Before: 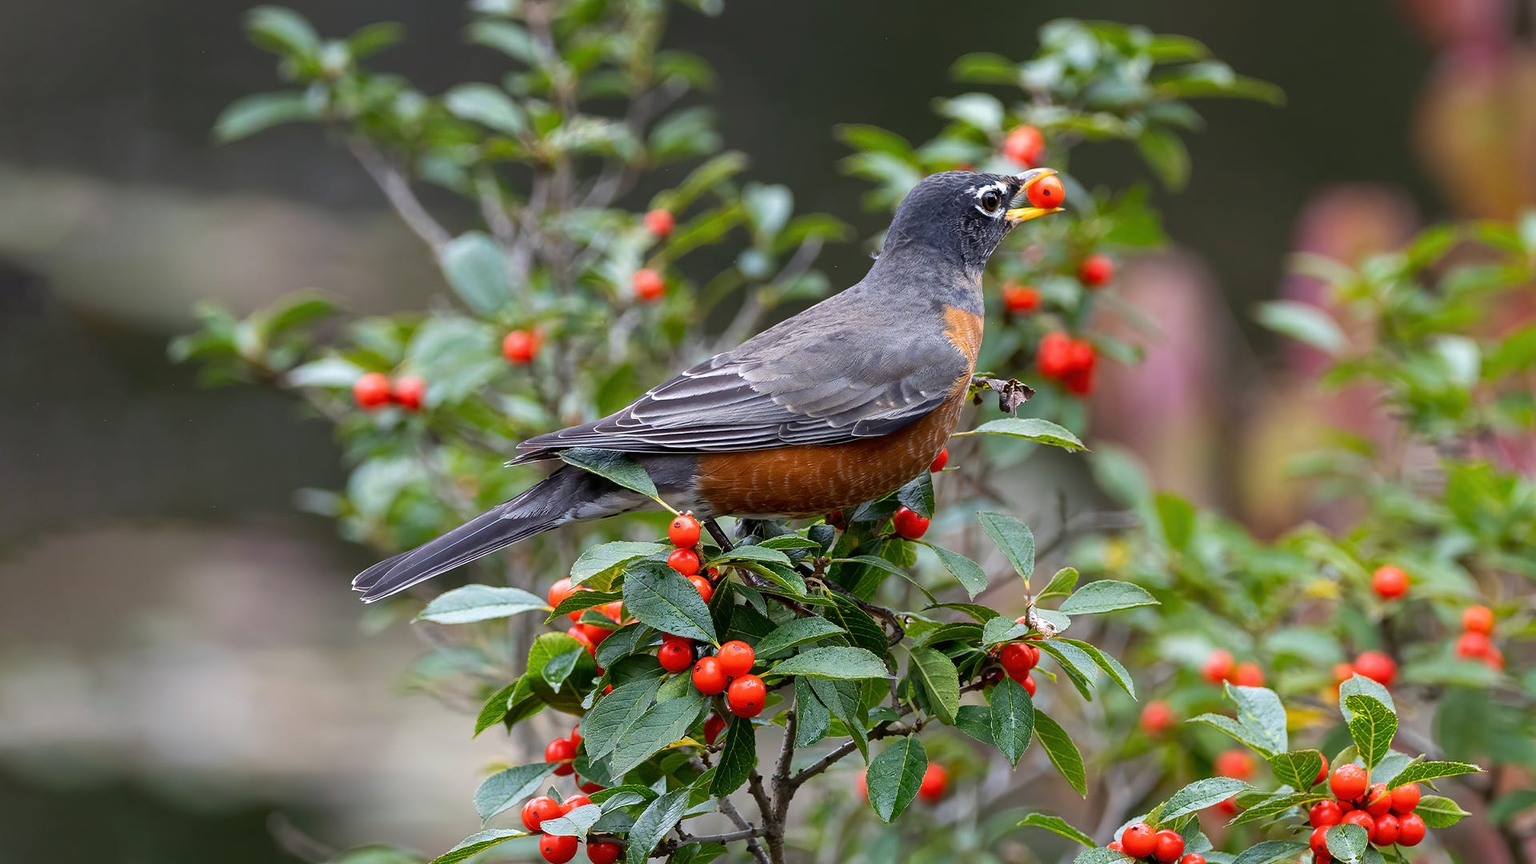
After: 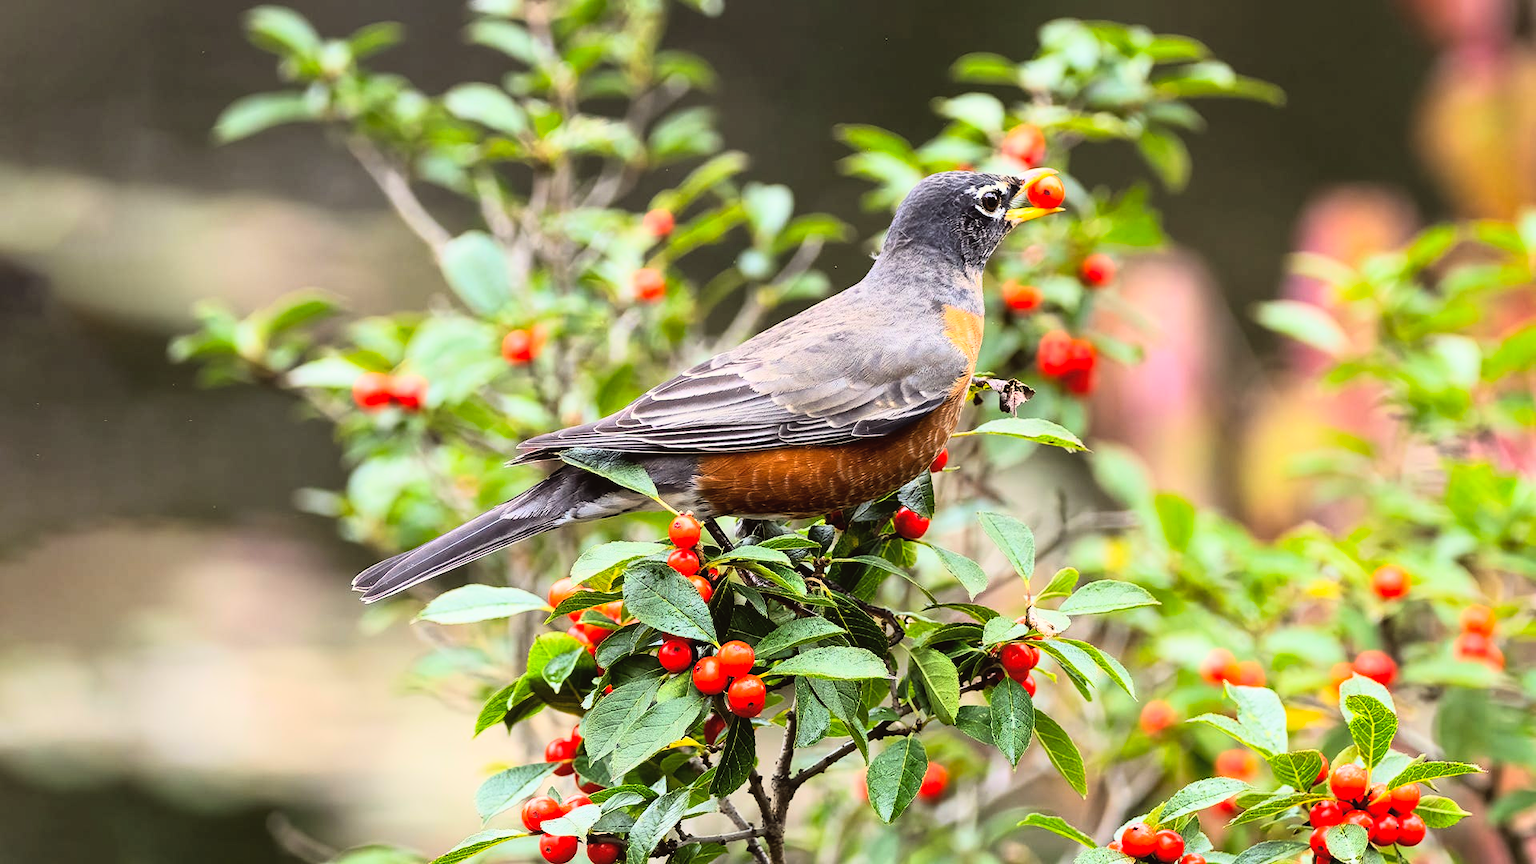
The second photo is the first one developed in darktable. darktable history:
color balance: lift [1.005, 1.002, 0.998, 0.998], gamma [1, 1.021, 1.02, 0.979], gain [0.923, 1.066, 1.056, 0.934]
rgb curve: curves: ch0 [(0, 0) (0.21, 0.15) (0.24, 0.21) (0.5, 0.75) (0.75, 0.96) (0.89, 0.99) (1, 1)]; ch1 [(0, 0.02) (0.21, 0.13) (0.25, 0.2) (0.5, 0.67) (0.75, 0.9) (0.89, 0.97) (1, 1)]; ch2 [(0, 0.02) (0.21, 0.13) (0.25, 0.2) (0.5, 0.67) (0.75, 0.9) (0.89, 0.97) (1, 1)], compensate middle gray true
lowpass: radius 0.1, contrast 0.85, saturation 1.1, unbound 0
